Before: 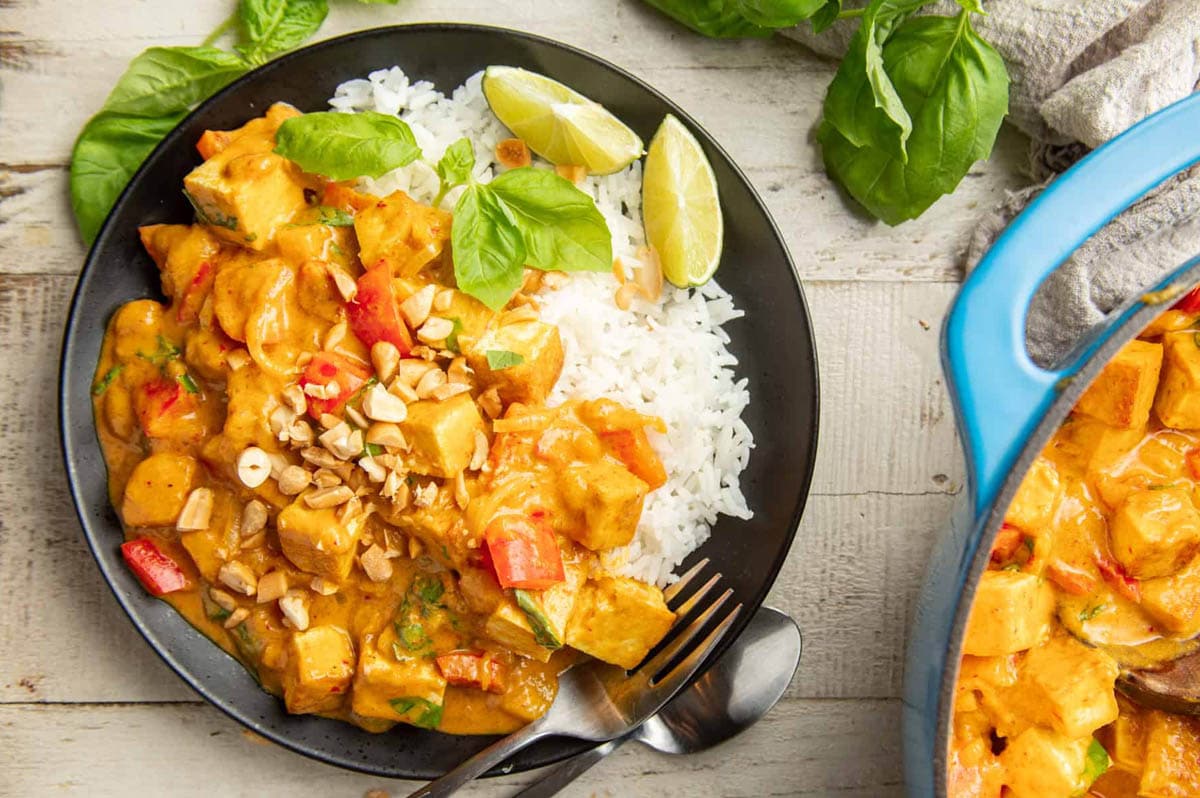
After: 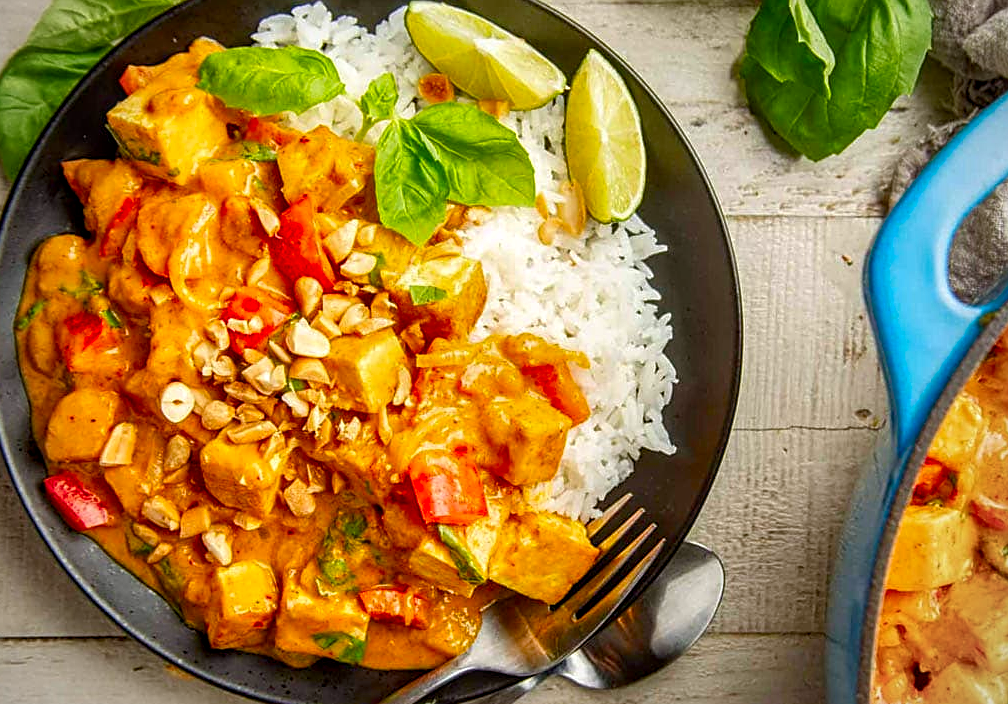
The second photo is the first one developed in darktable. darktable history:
crop: left 6.446%, top 8.188%, right 9.538%, bottom 3.548%
contrast brightness saturation: brightness -0.02, saturation 0.35
shadows and highlights: radius 118.69, shadows 42.21, highlights -61.56, soften with gaussian
local contrast: on, module defaults
color balance rgb: perceptual saturation grading › global saturation 20%, perceptual saturation grading › highlights -25%, perceptual saturation grading › shadows 25%
vignetting: fall-off radius 60.92%
sharpen: on, module defaults
